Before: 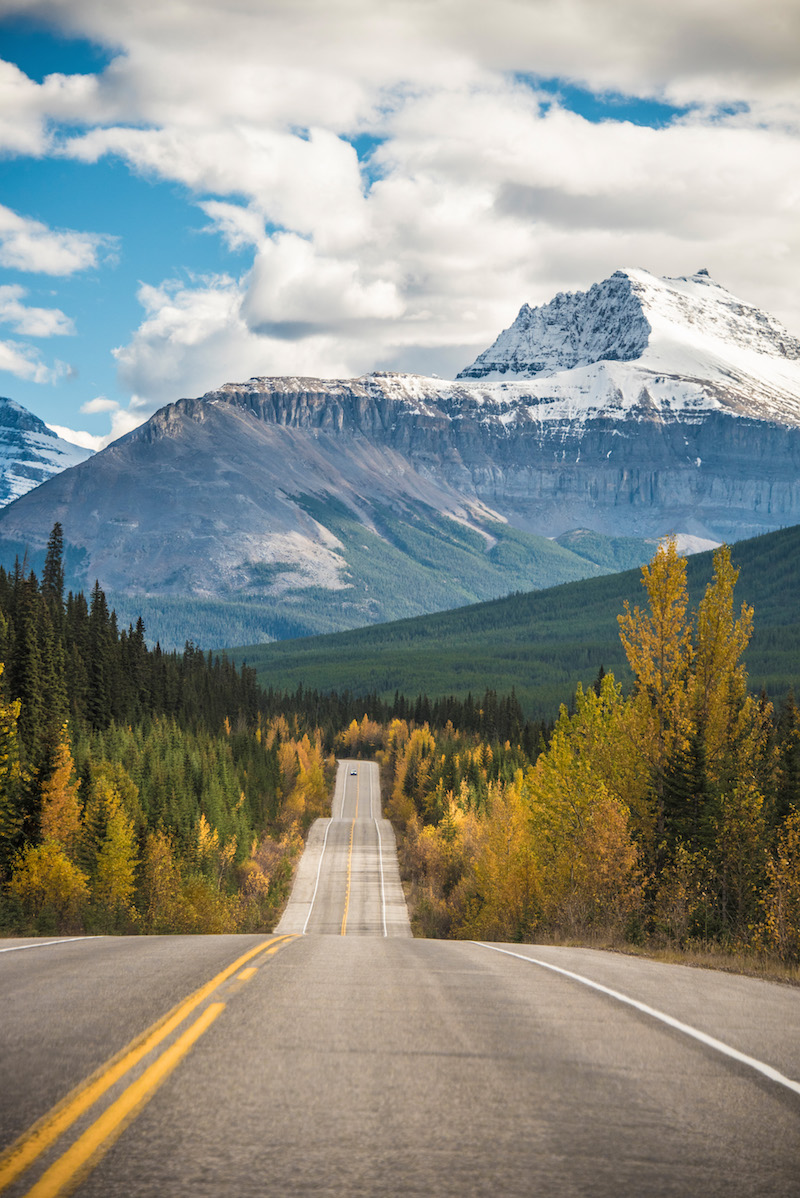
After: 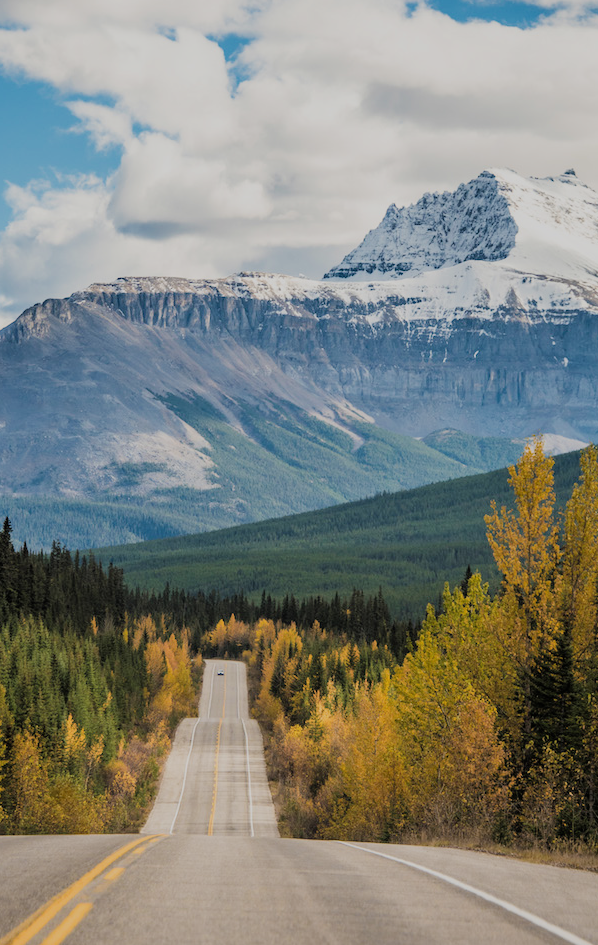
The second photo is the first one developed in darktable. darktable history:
crop: left 16.644%, top 8.426%, right 8.514%, bottom 12.64%
filmic rgb: black relative exposure -7.1 EV, white relative exposure 5.37 EV, hardness 3.02
